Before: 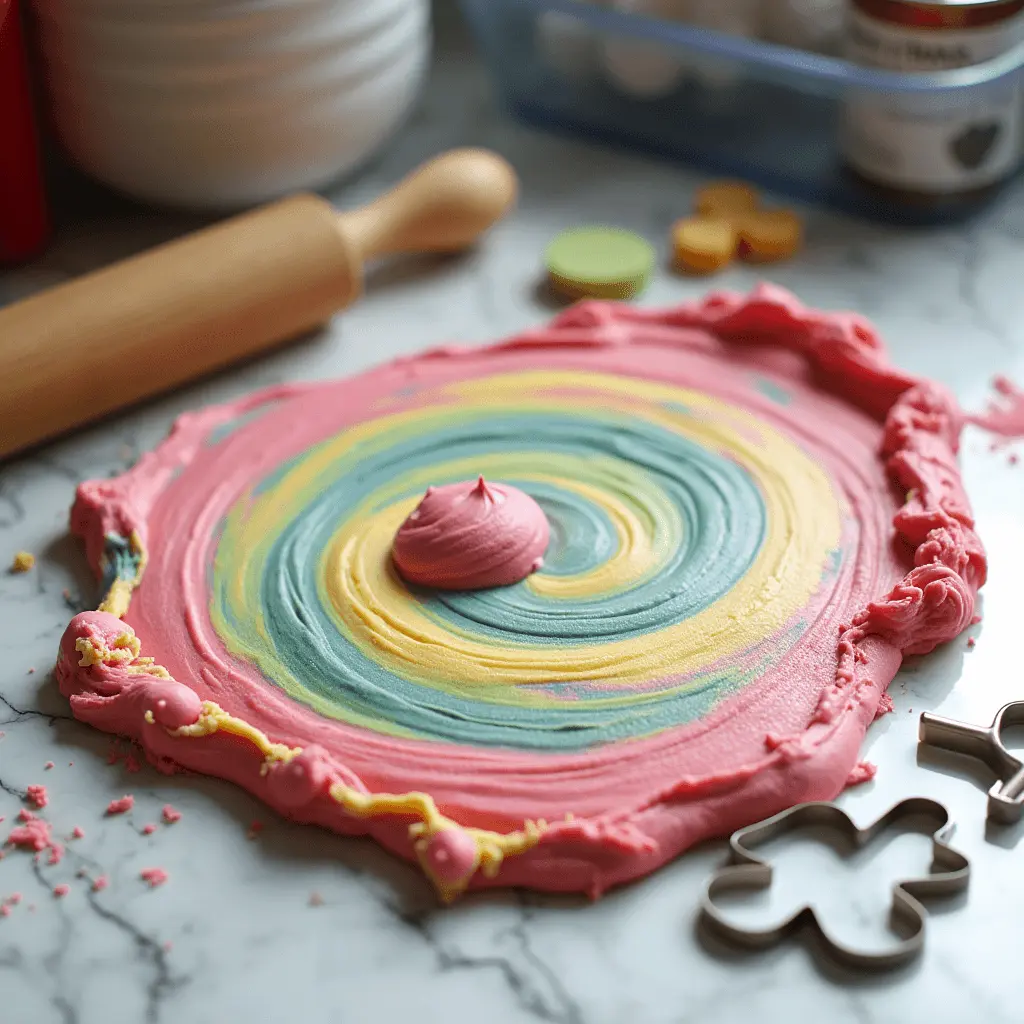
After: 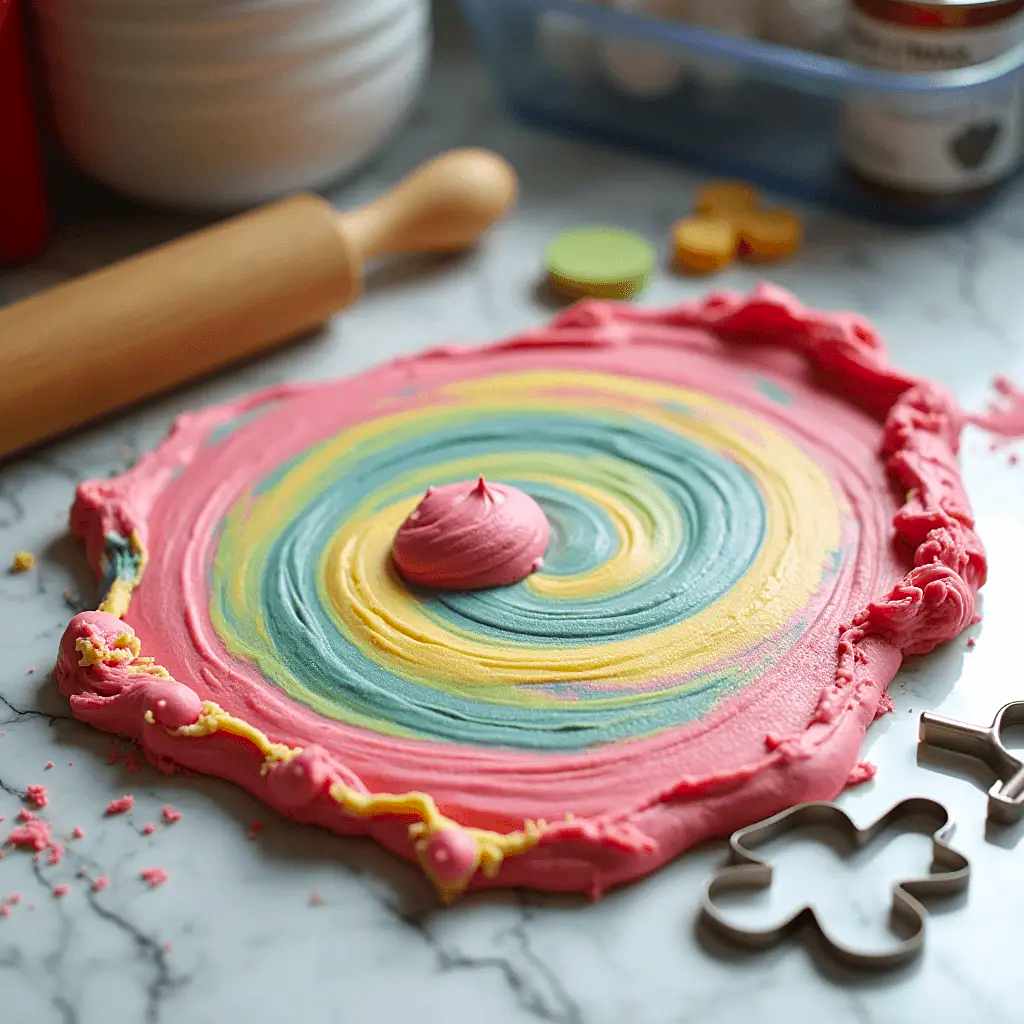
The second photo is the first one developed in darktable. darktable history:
sharpen: amount 0.2
contrast brightness saturation: contrast 0.04, saturation 0.16
